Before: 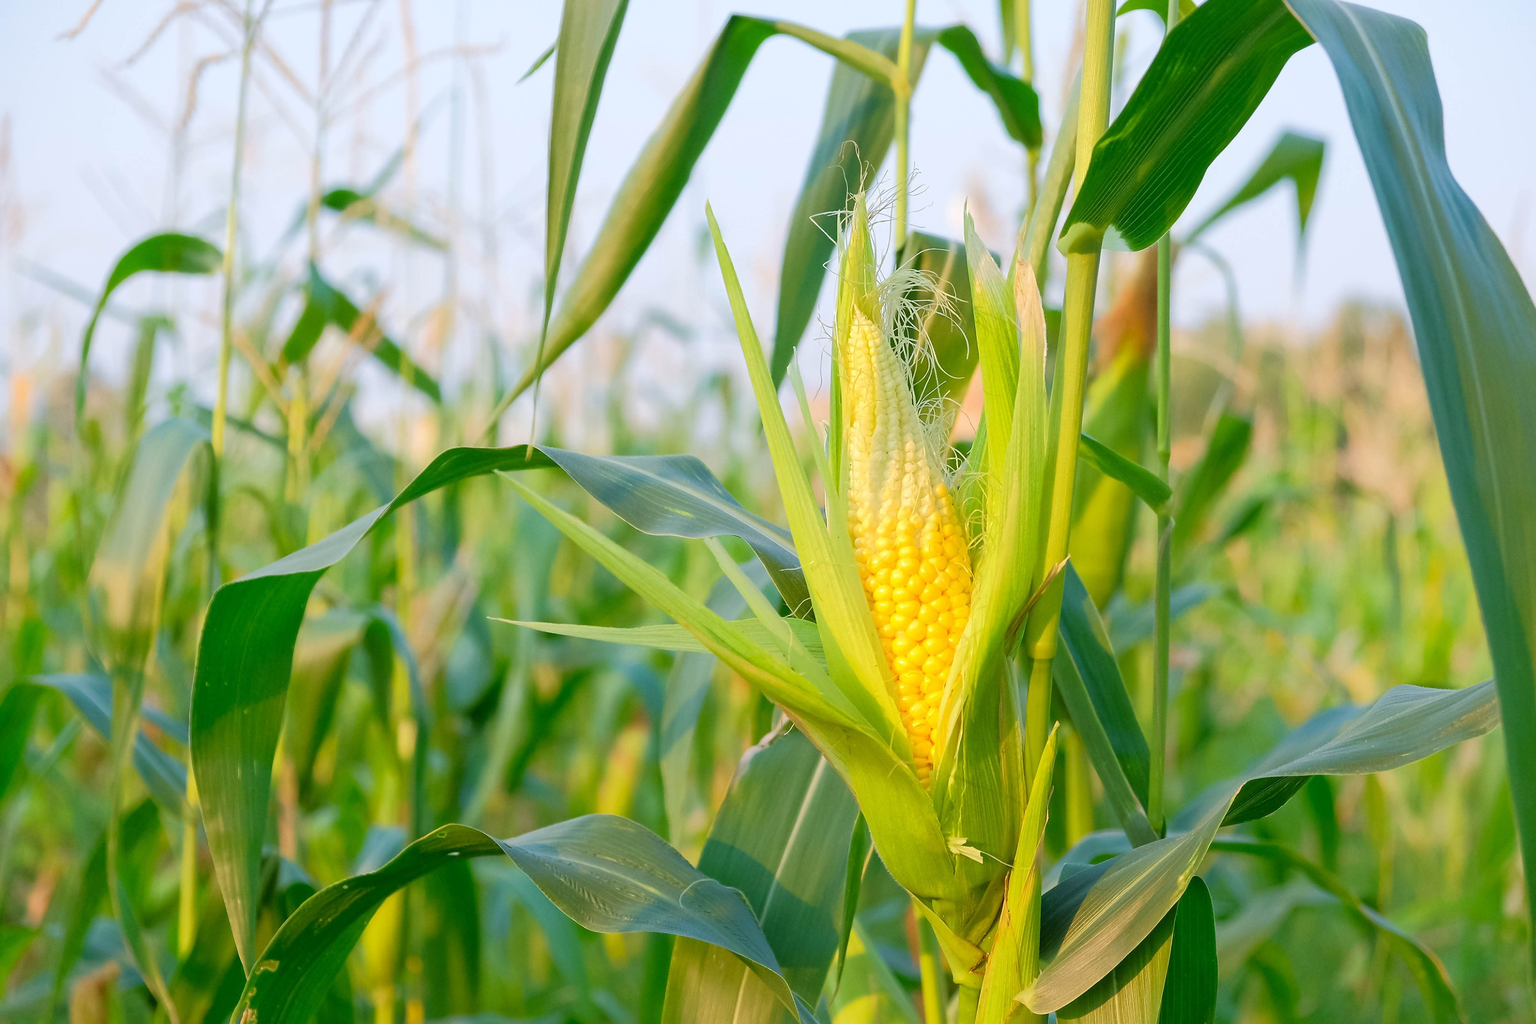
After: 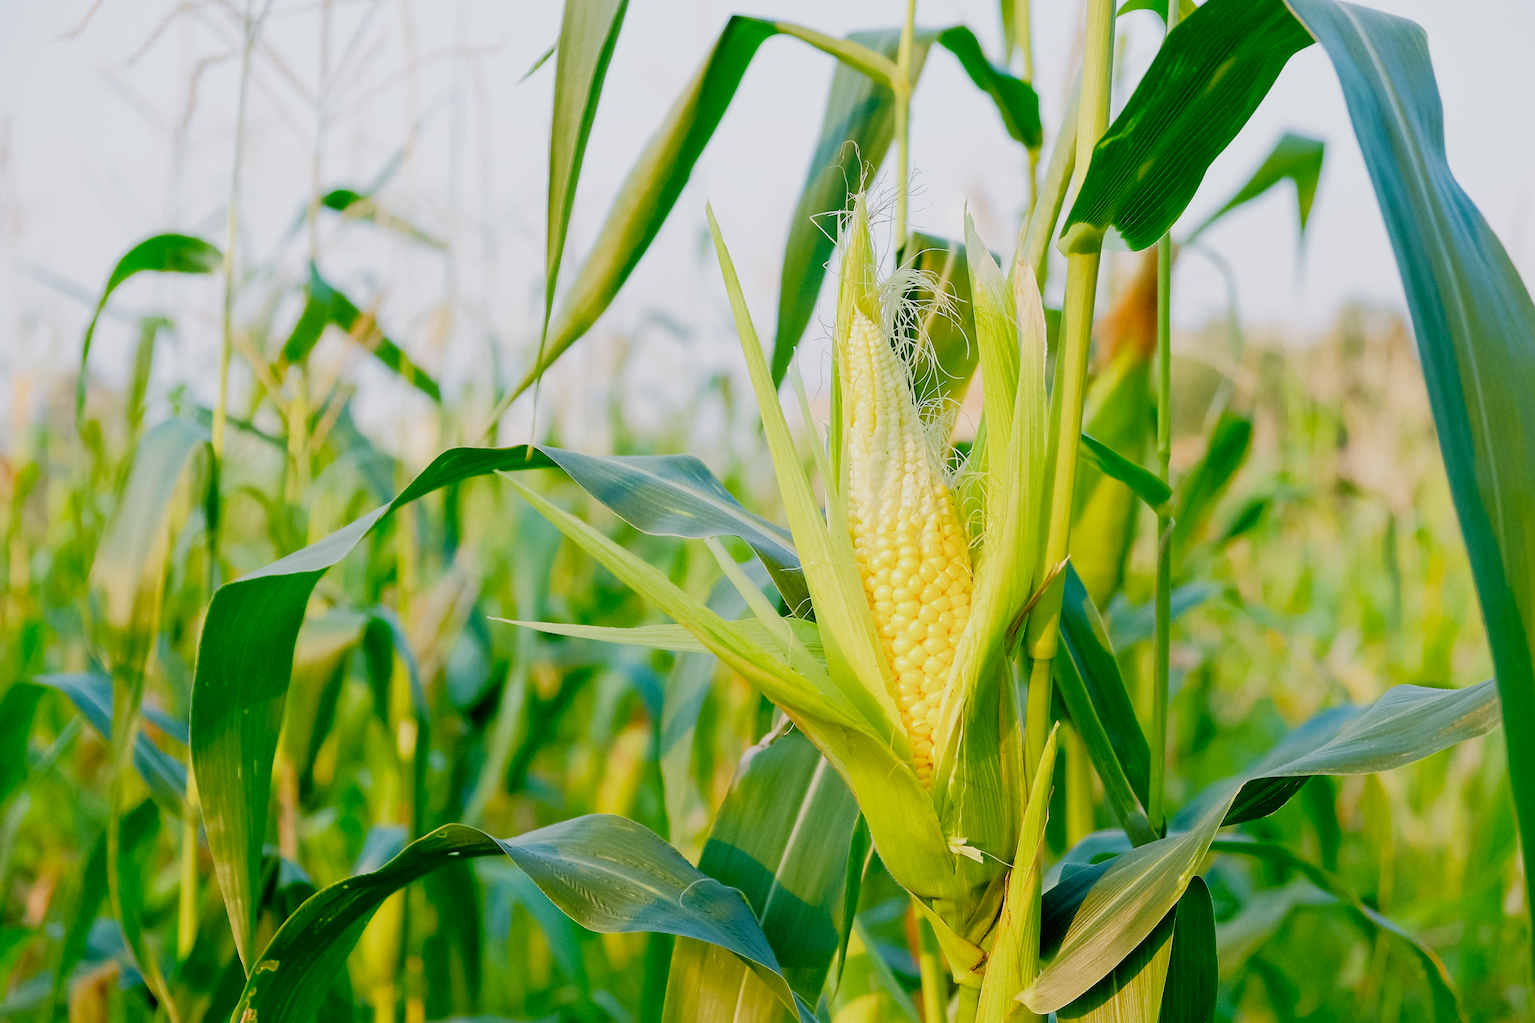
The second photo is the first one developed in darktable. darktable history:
filmic rgb: black relative exposure -5.1 EV, white relative exposure 3.97 EV, hardness 2.9, contrast 1.297, highlights saturation mix -8.82%, add noise in highlights 0.001, preserve chrominance no, color science v3 (2019), use custom middle-gray values true, contrast in highlights soft
